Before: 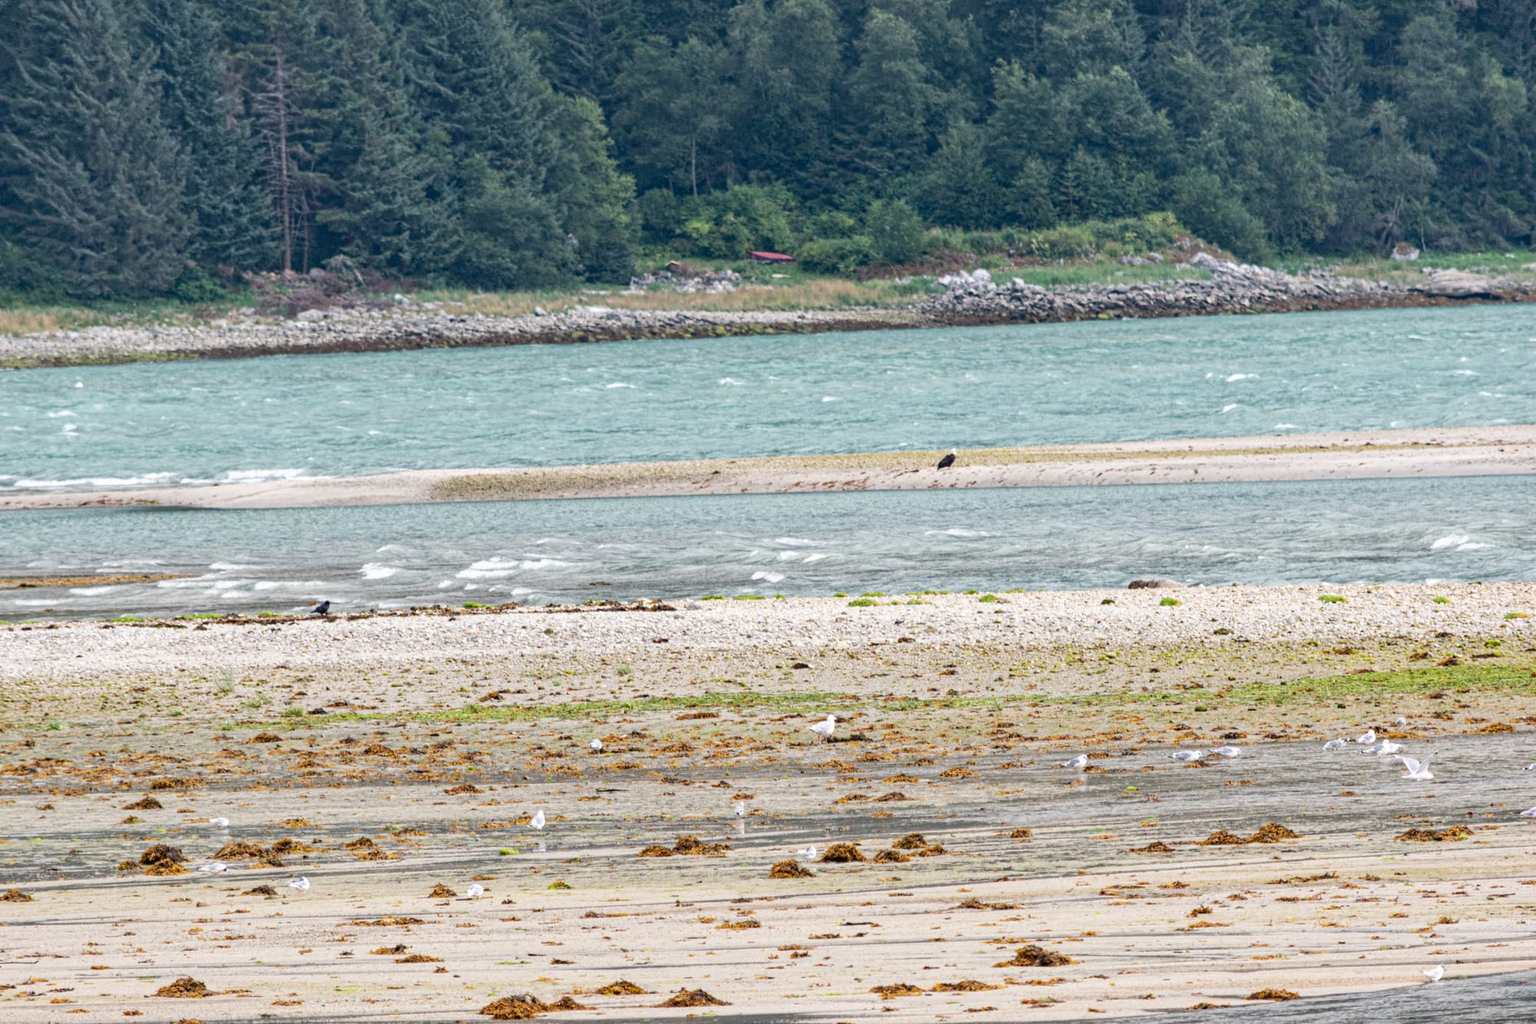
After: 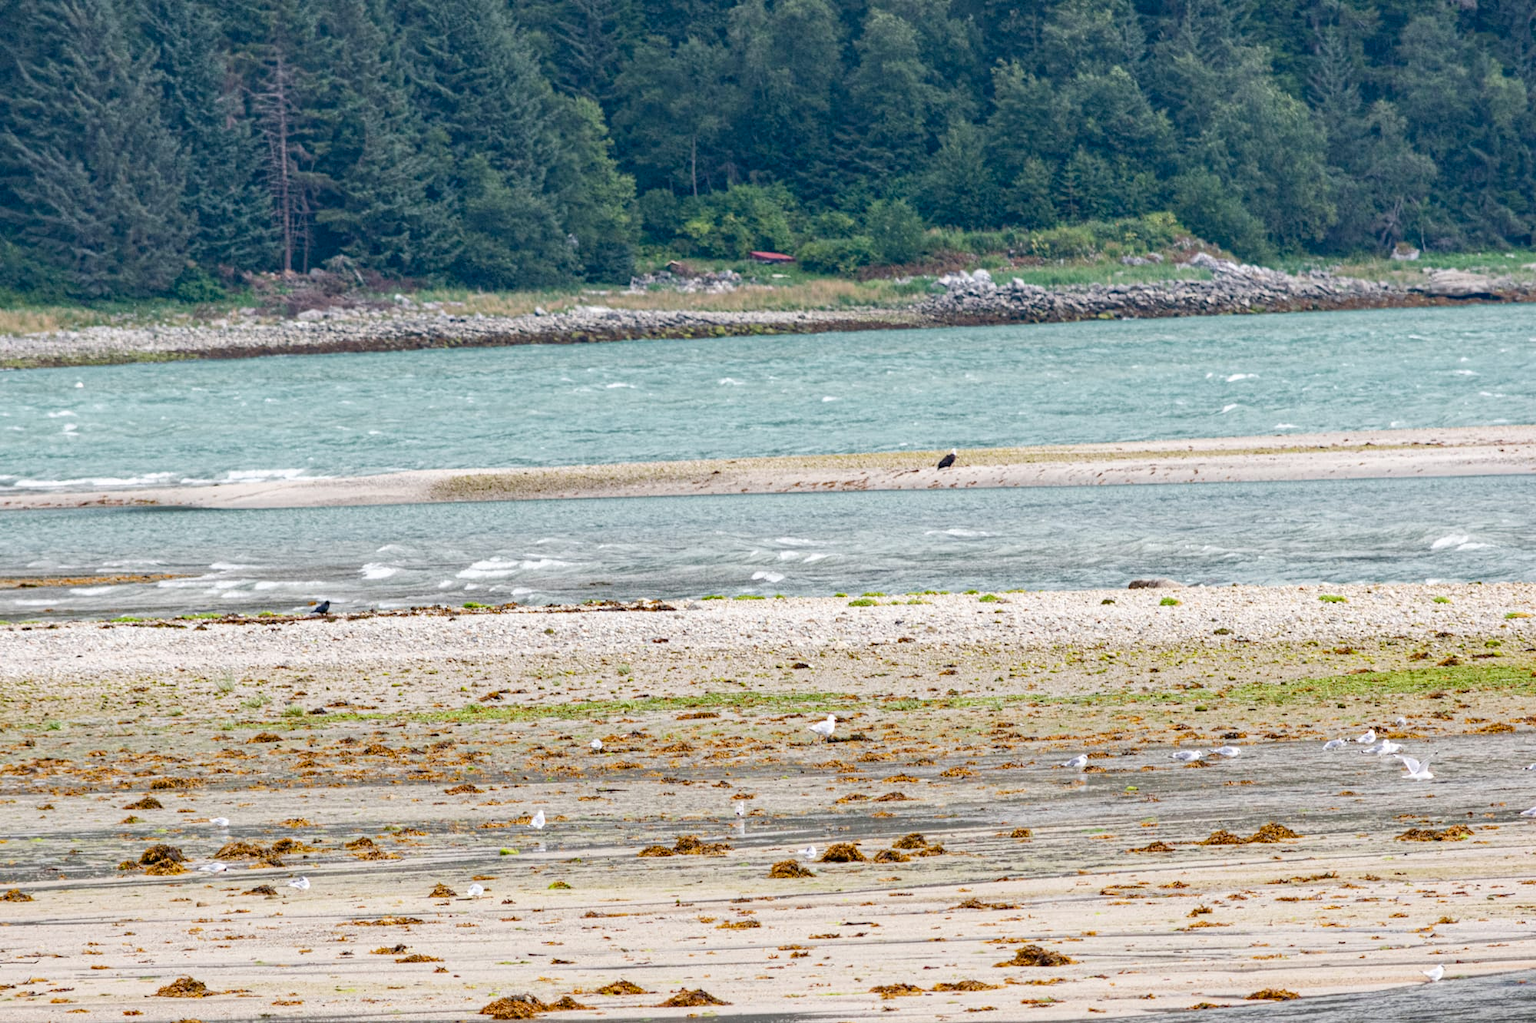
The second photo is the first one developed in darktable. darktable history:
white balance: red 1, blue 1
color balance rgb: perceptual saturation grading › global saturation 20%, perceptual saturation grading › highlights -25%, perceptual saturation grading › shadows 25%
